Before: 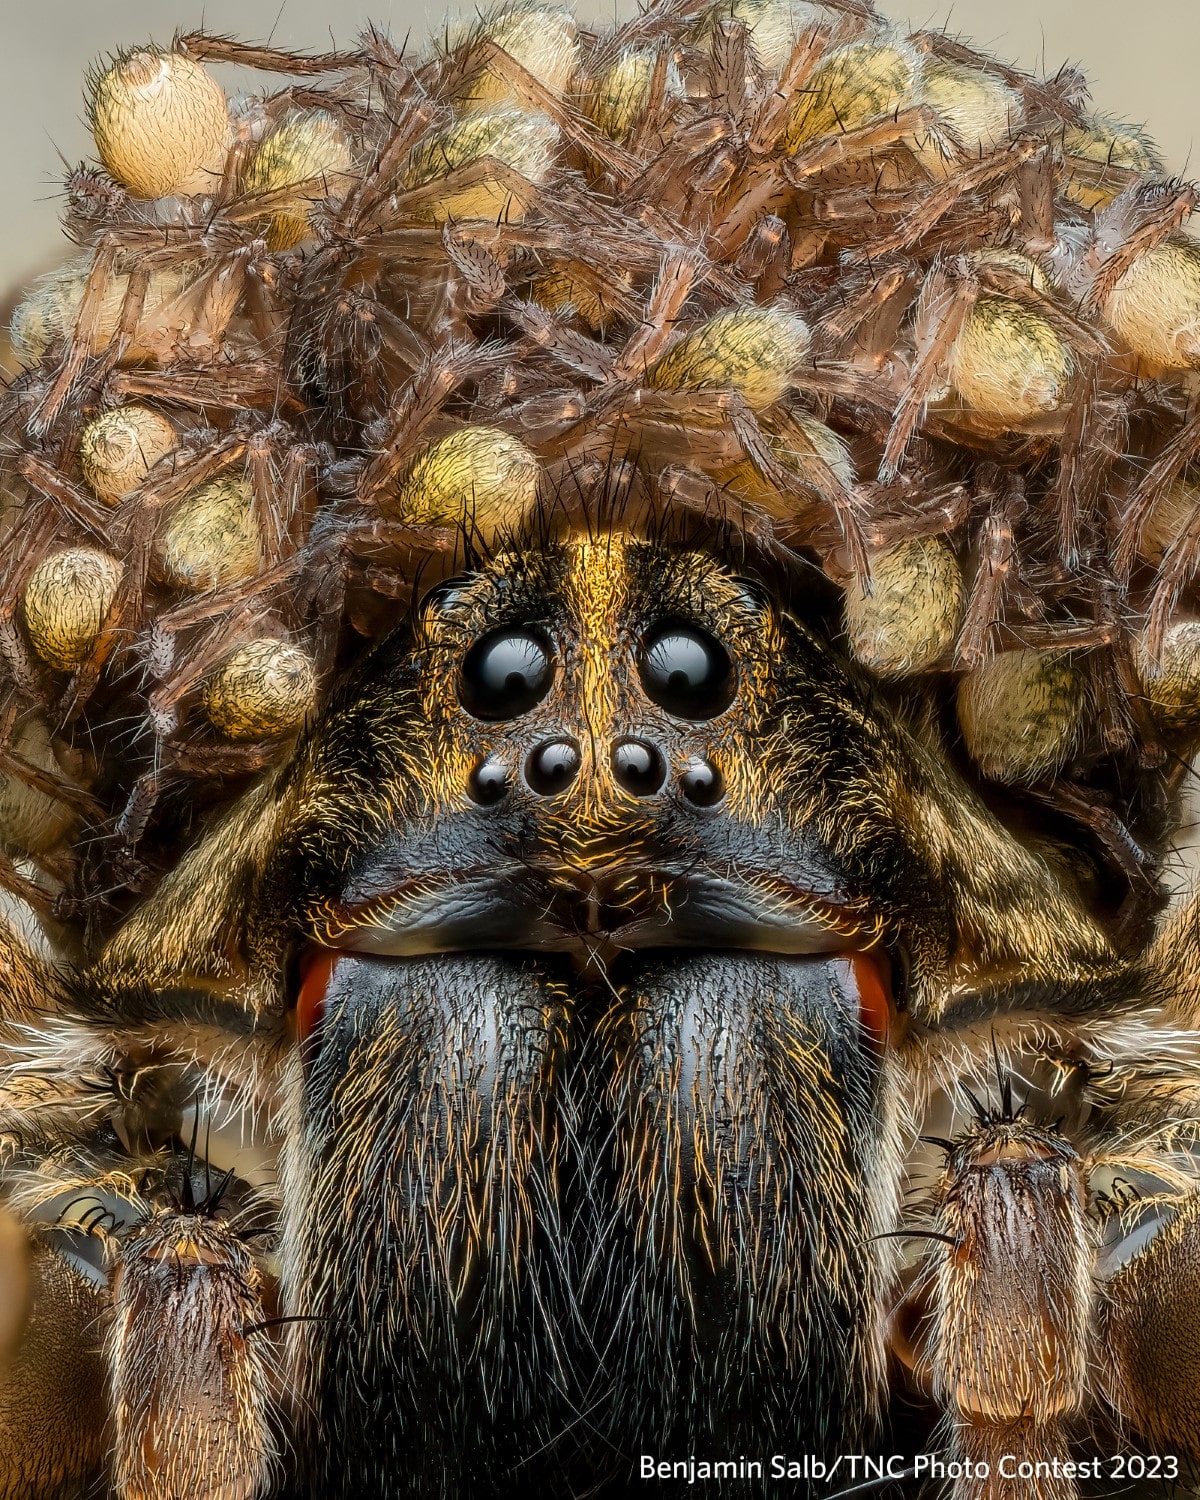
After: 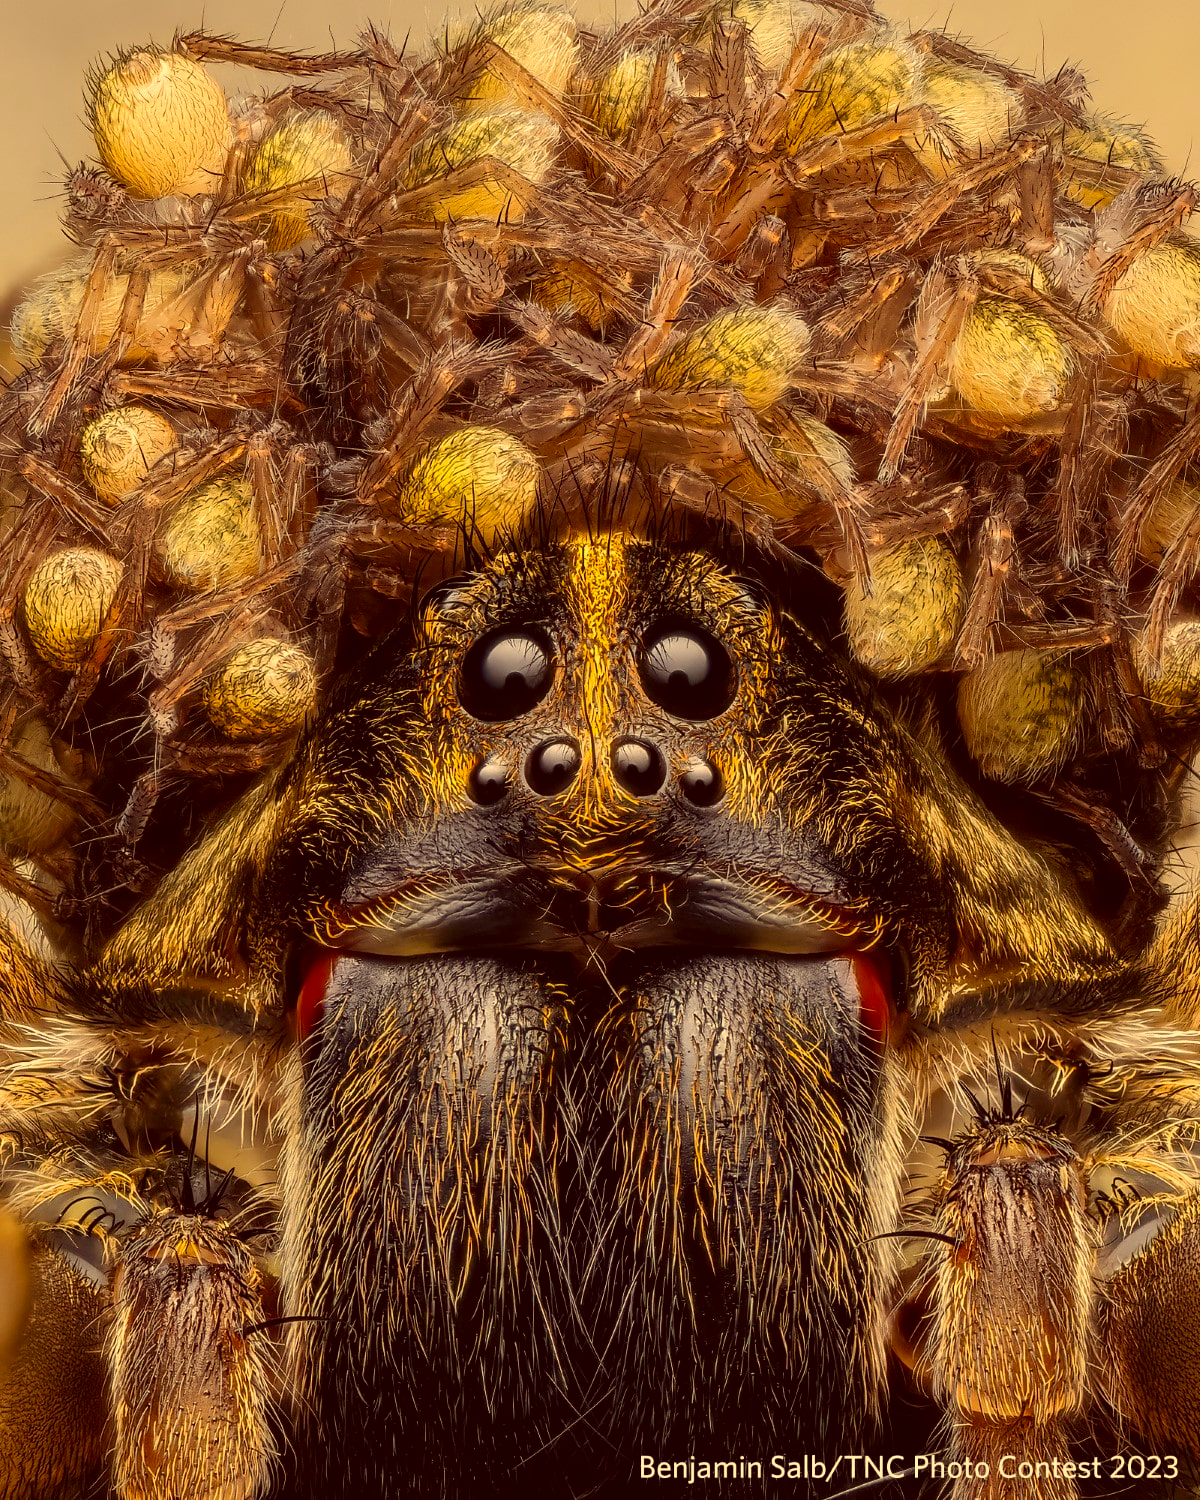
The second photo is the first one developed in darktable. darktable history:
color correction: highlights a* 10.15, highlights b* 38.4, shadows a* 14.88, shadows b* 3.12
